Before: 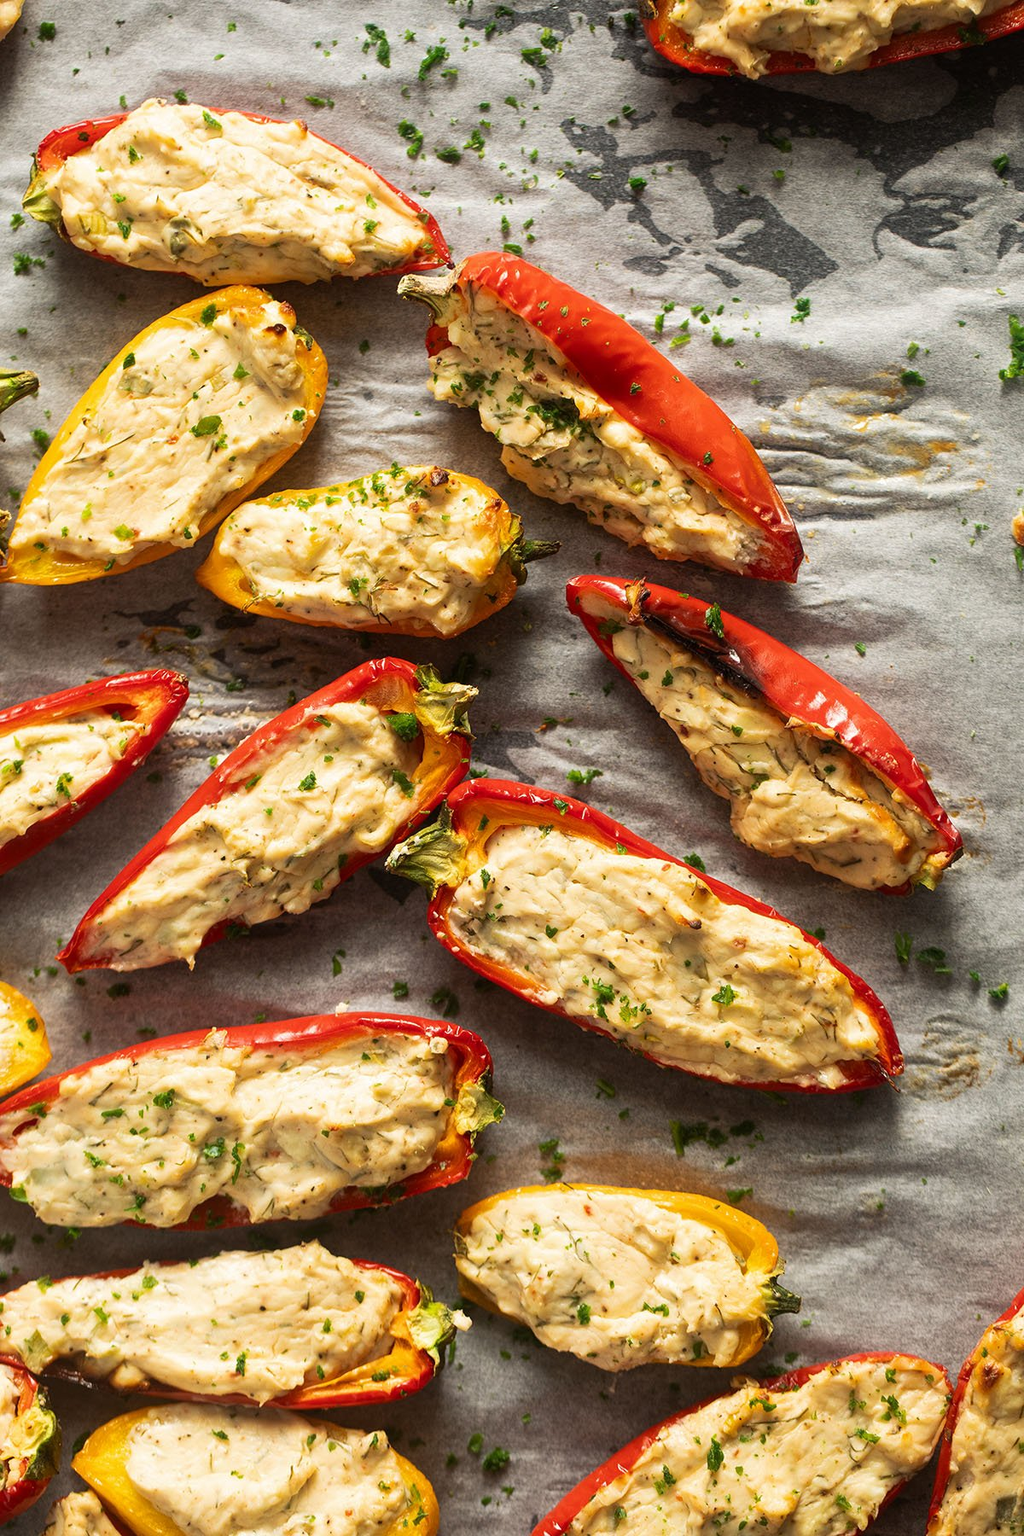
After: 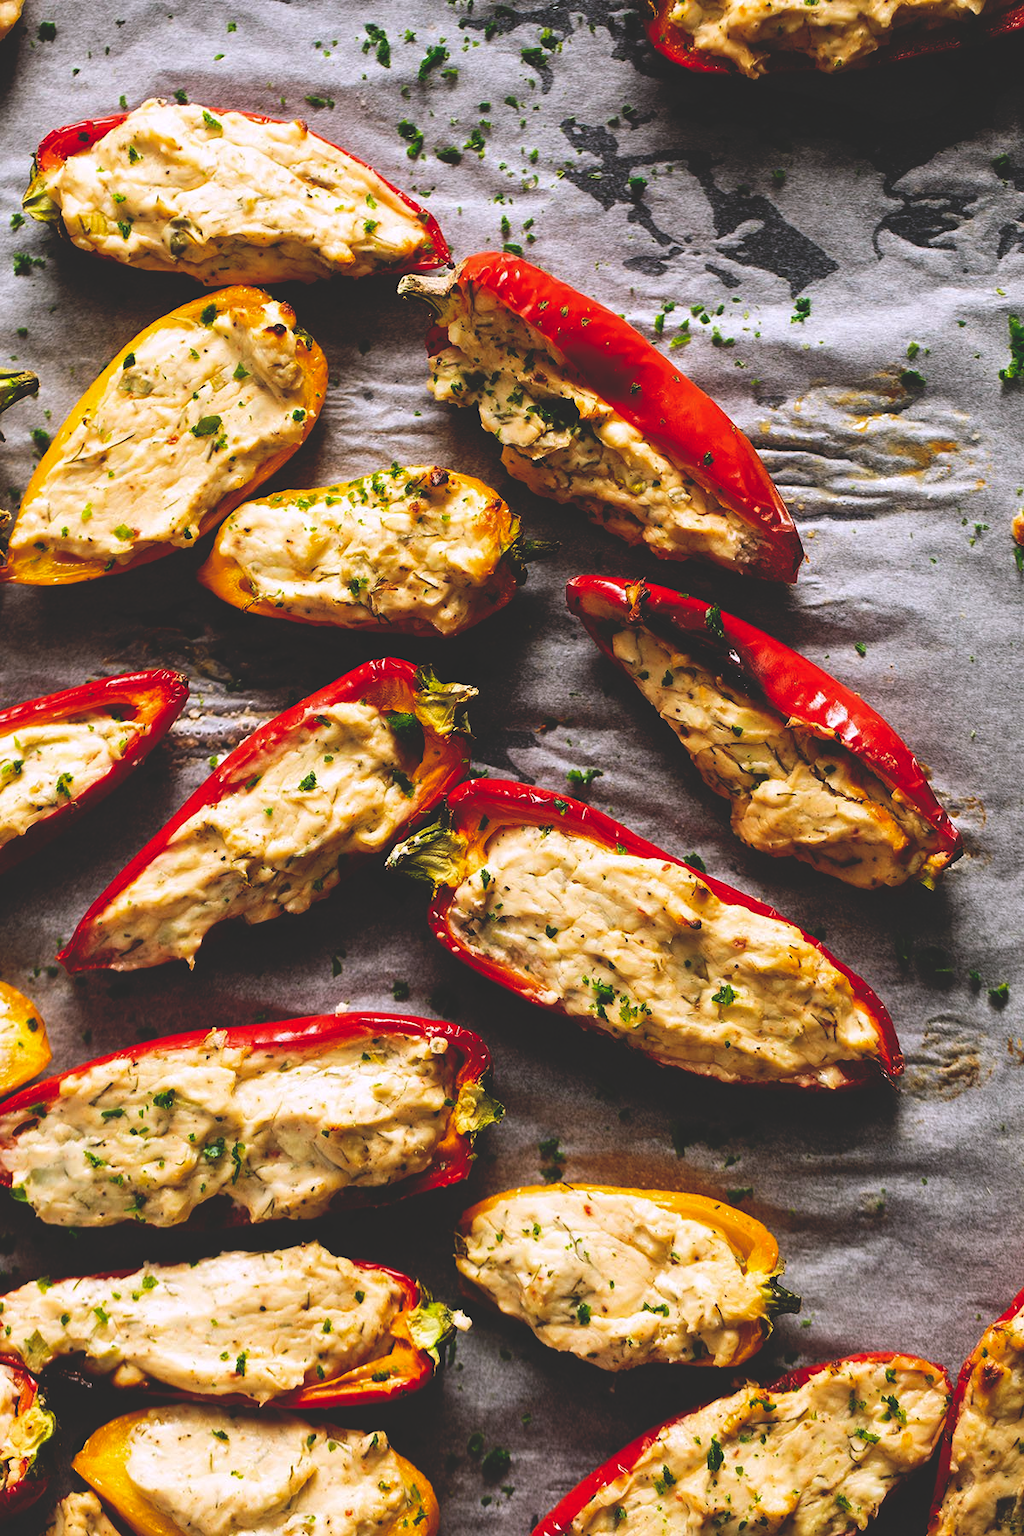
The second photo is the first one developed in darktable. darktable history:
base curve: curves: ch0 [(0, 0.02) (0.083, 0.036) (1, 1)], preserve colors none
white balance: red 1.004, blue 1.096
